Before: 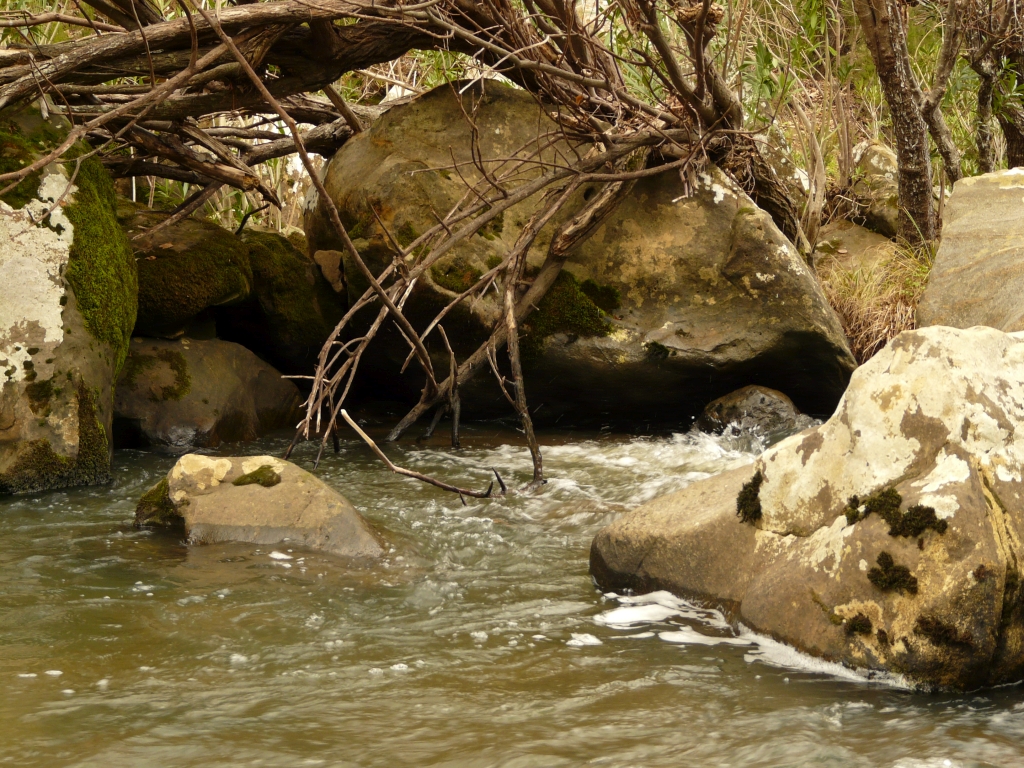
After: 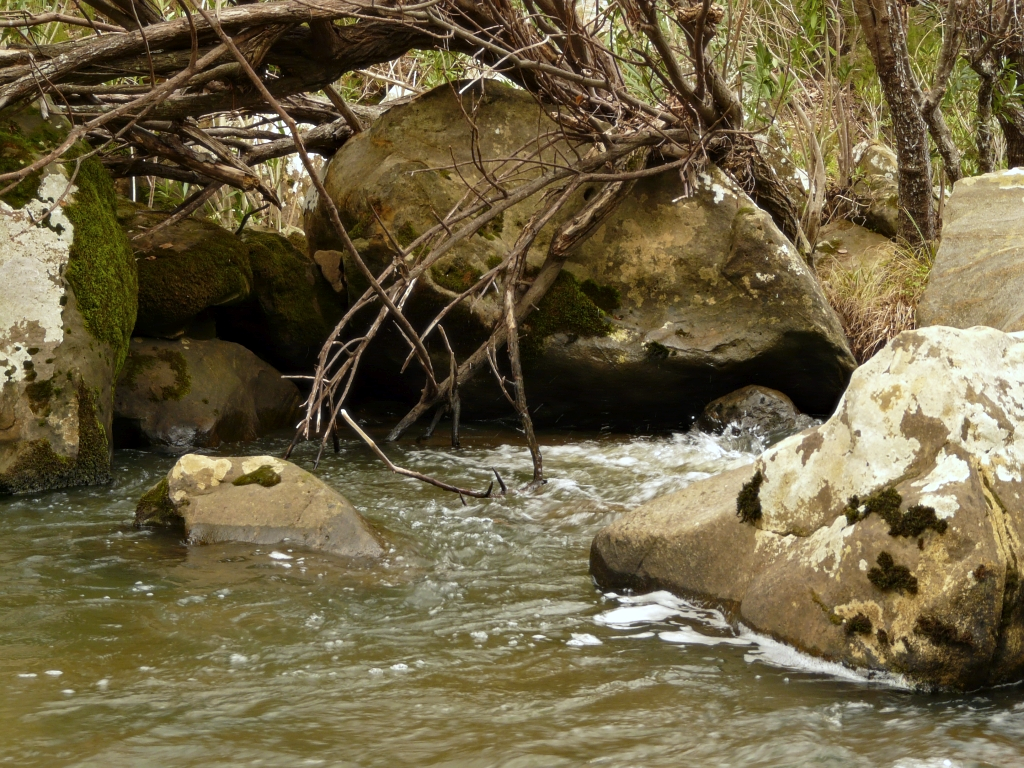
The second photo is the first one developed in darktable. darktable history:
white balance: red 0.954, blue 1.079
haze removal: compatibility mode true, adaptive false
sharpen: amount 0.2
soften: size 10%, saturation 50%, brightness 0.2 EV, mix 10%
